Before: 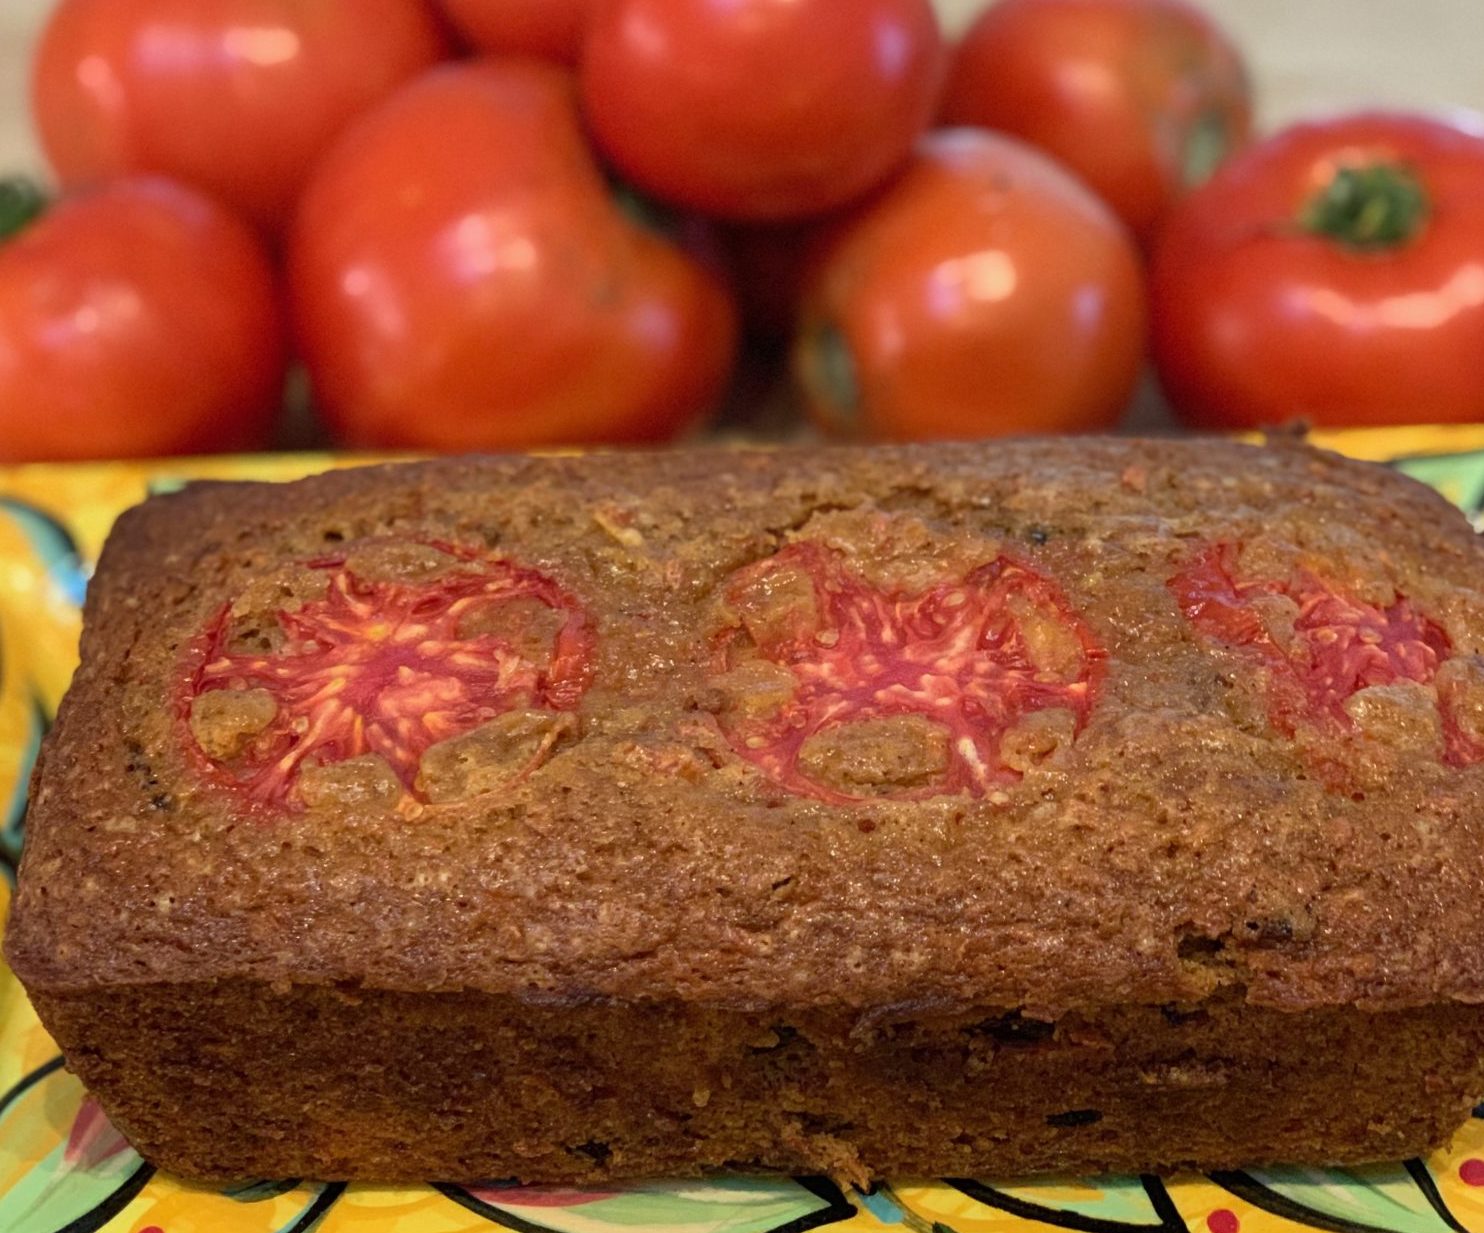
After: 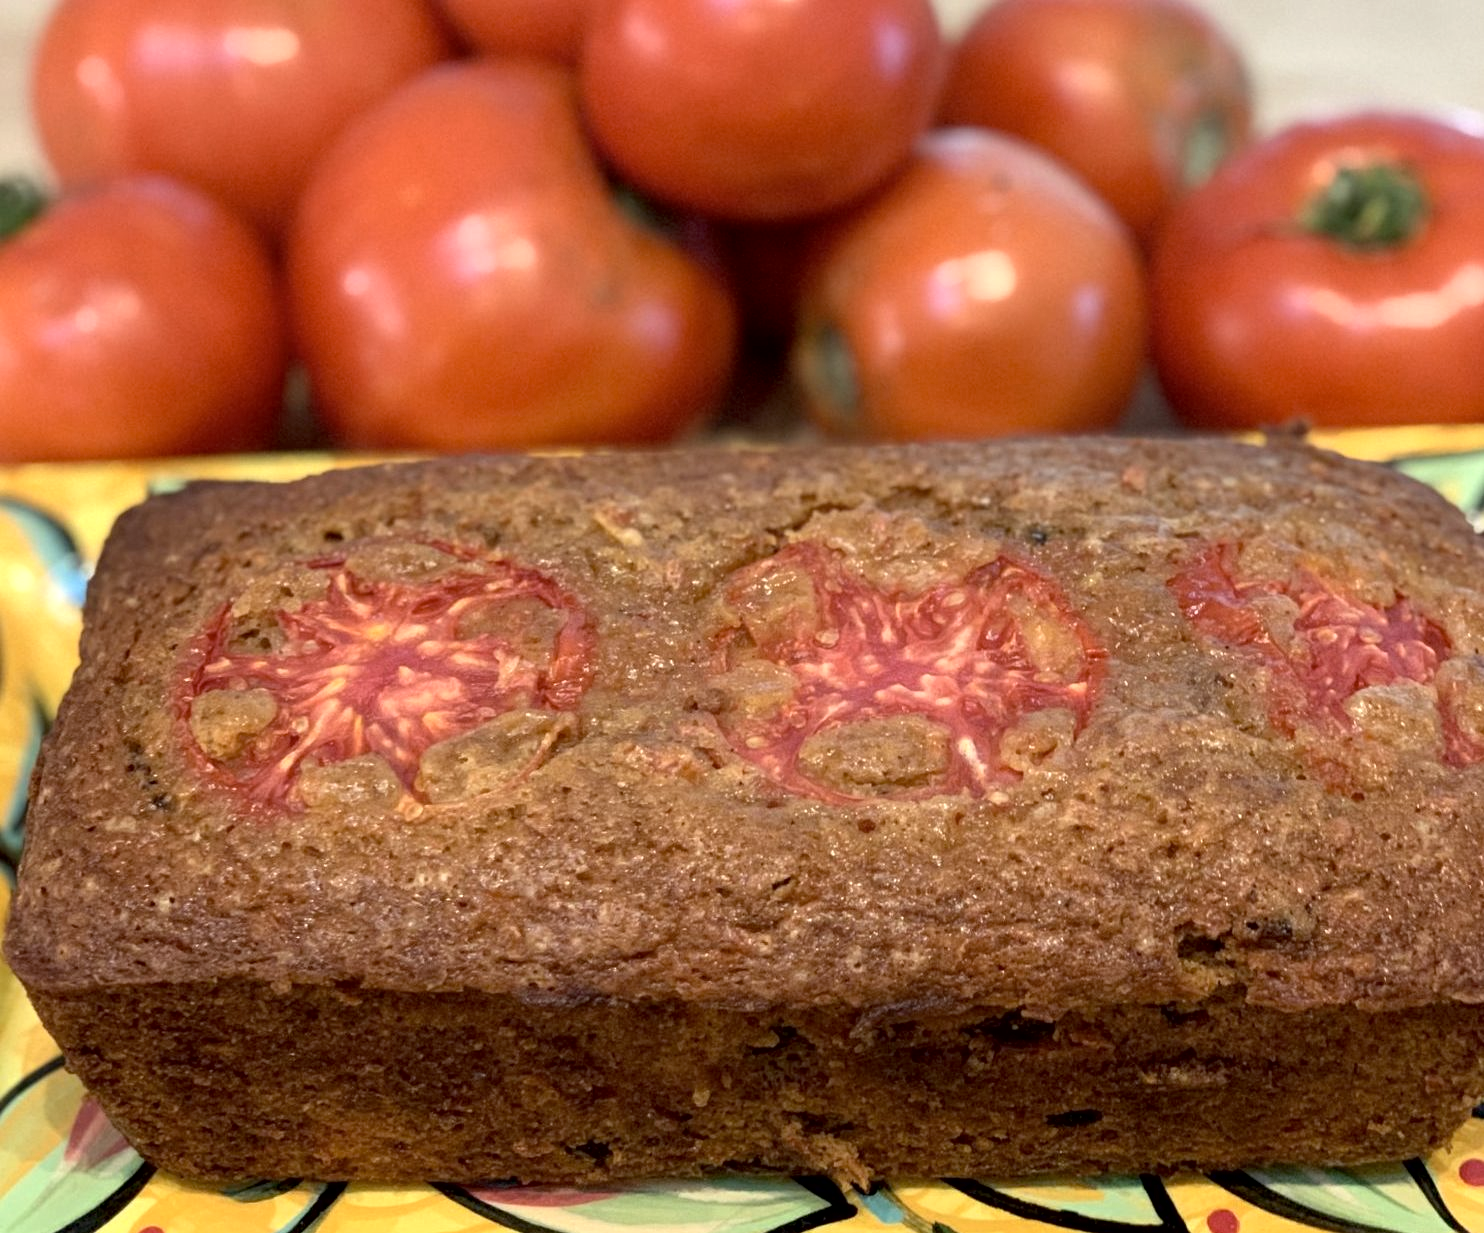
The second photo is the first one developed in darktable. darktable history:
contrast brightness saturation: contrast 0.06, brightness -0.01, saturation -0.23
exposure: black level correction 0.001, exposure 0.5 EV, compensate exposure bias true, compensate highlight preservation false
